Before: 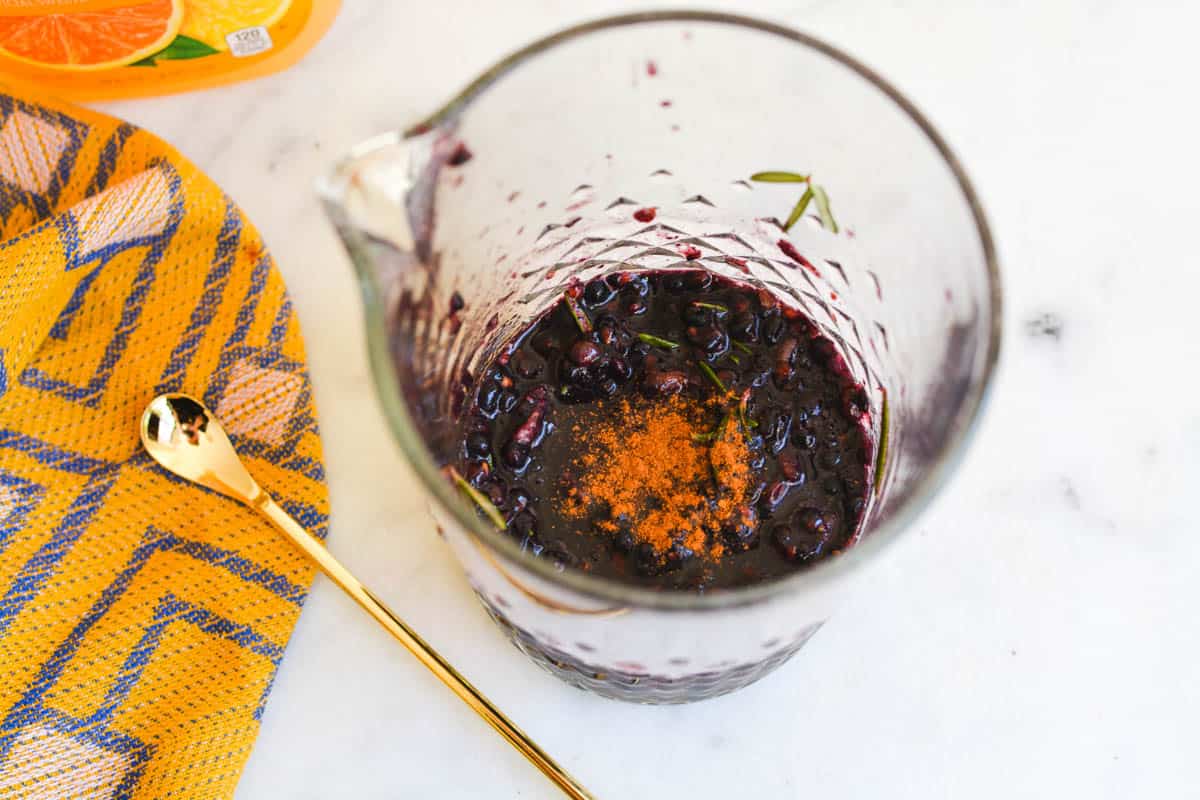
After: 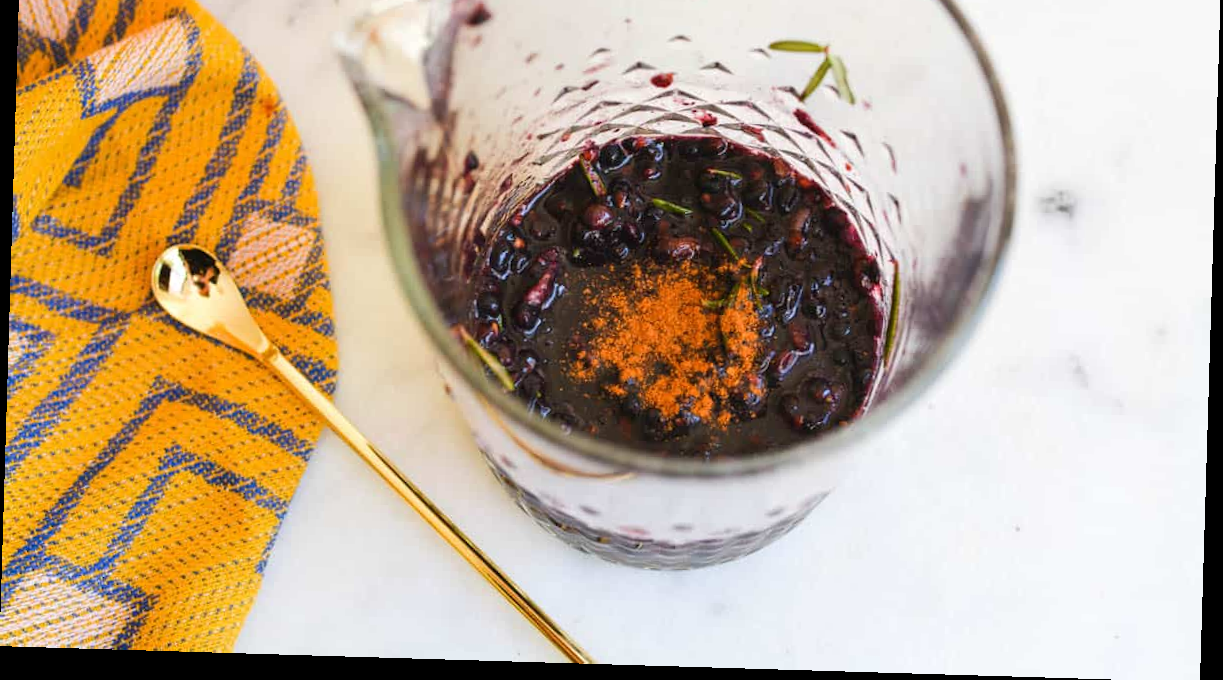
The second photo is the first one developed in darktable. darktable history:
rotate and perspective: rotation 1.72°, automatic cropping off
crop and rotate: top 18.507%
